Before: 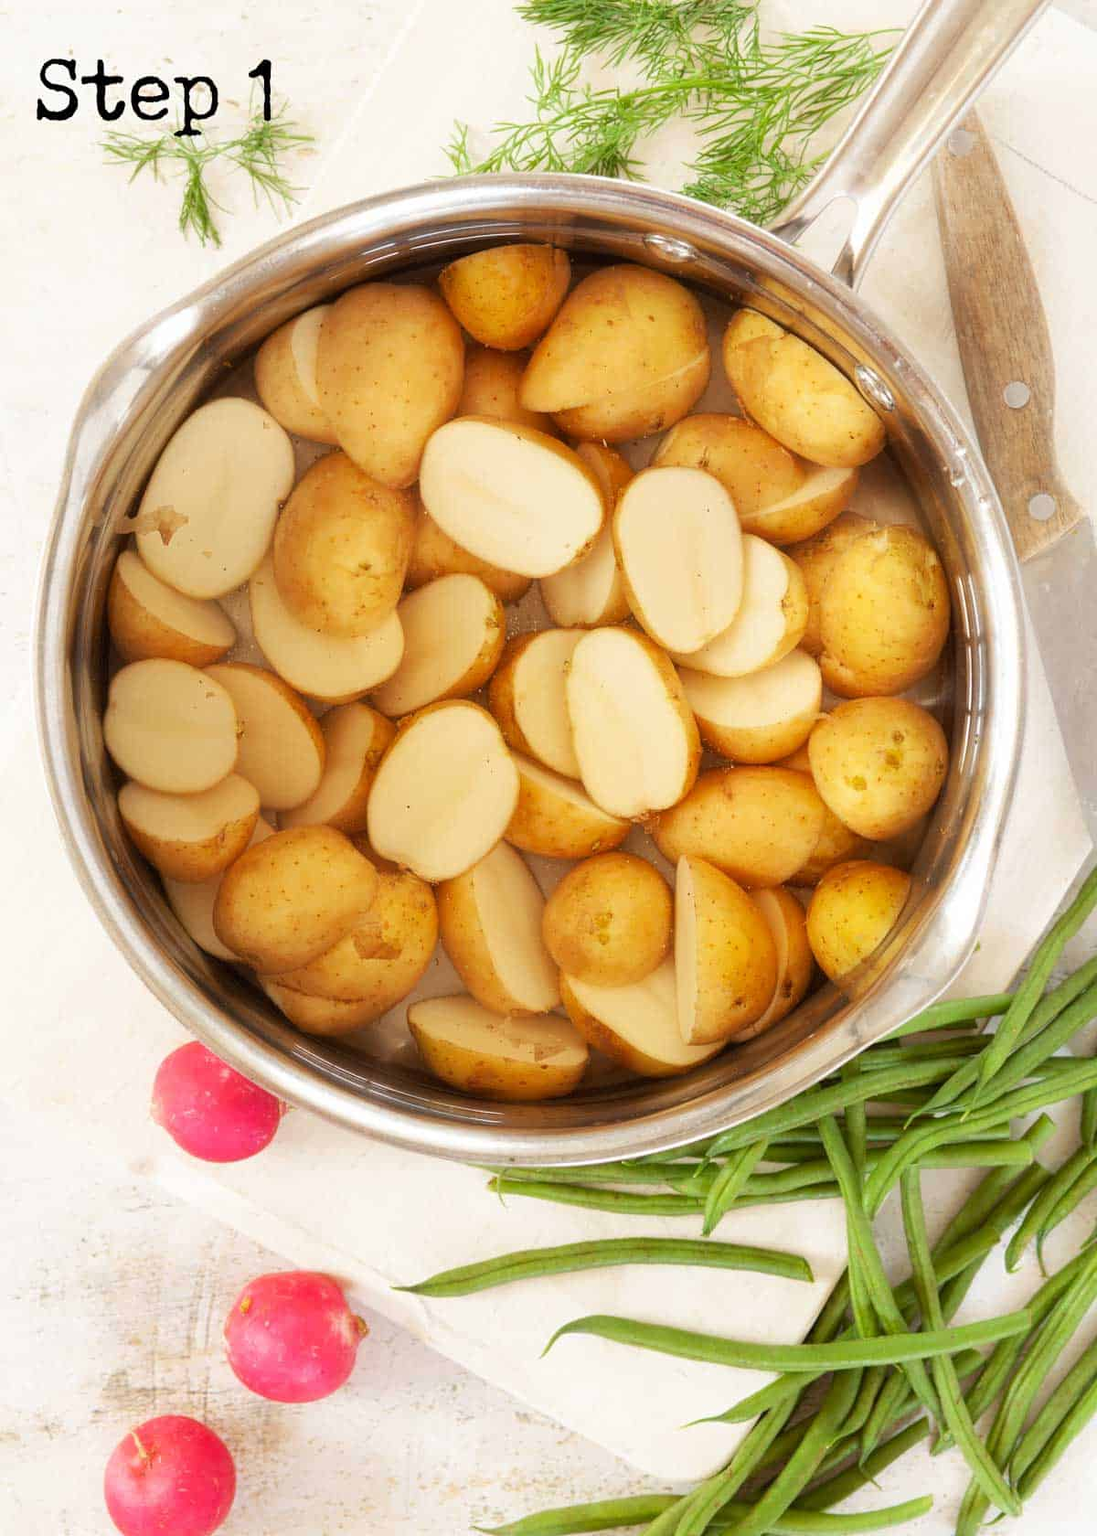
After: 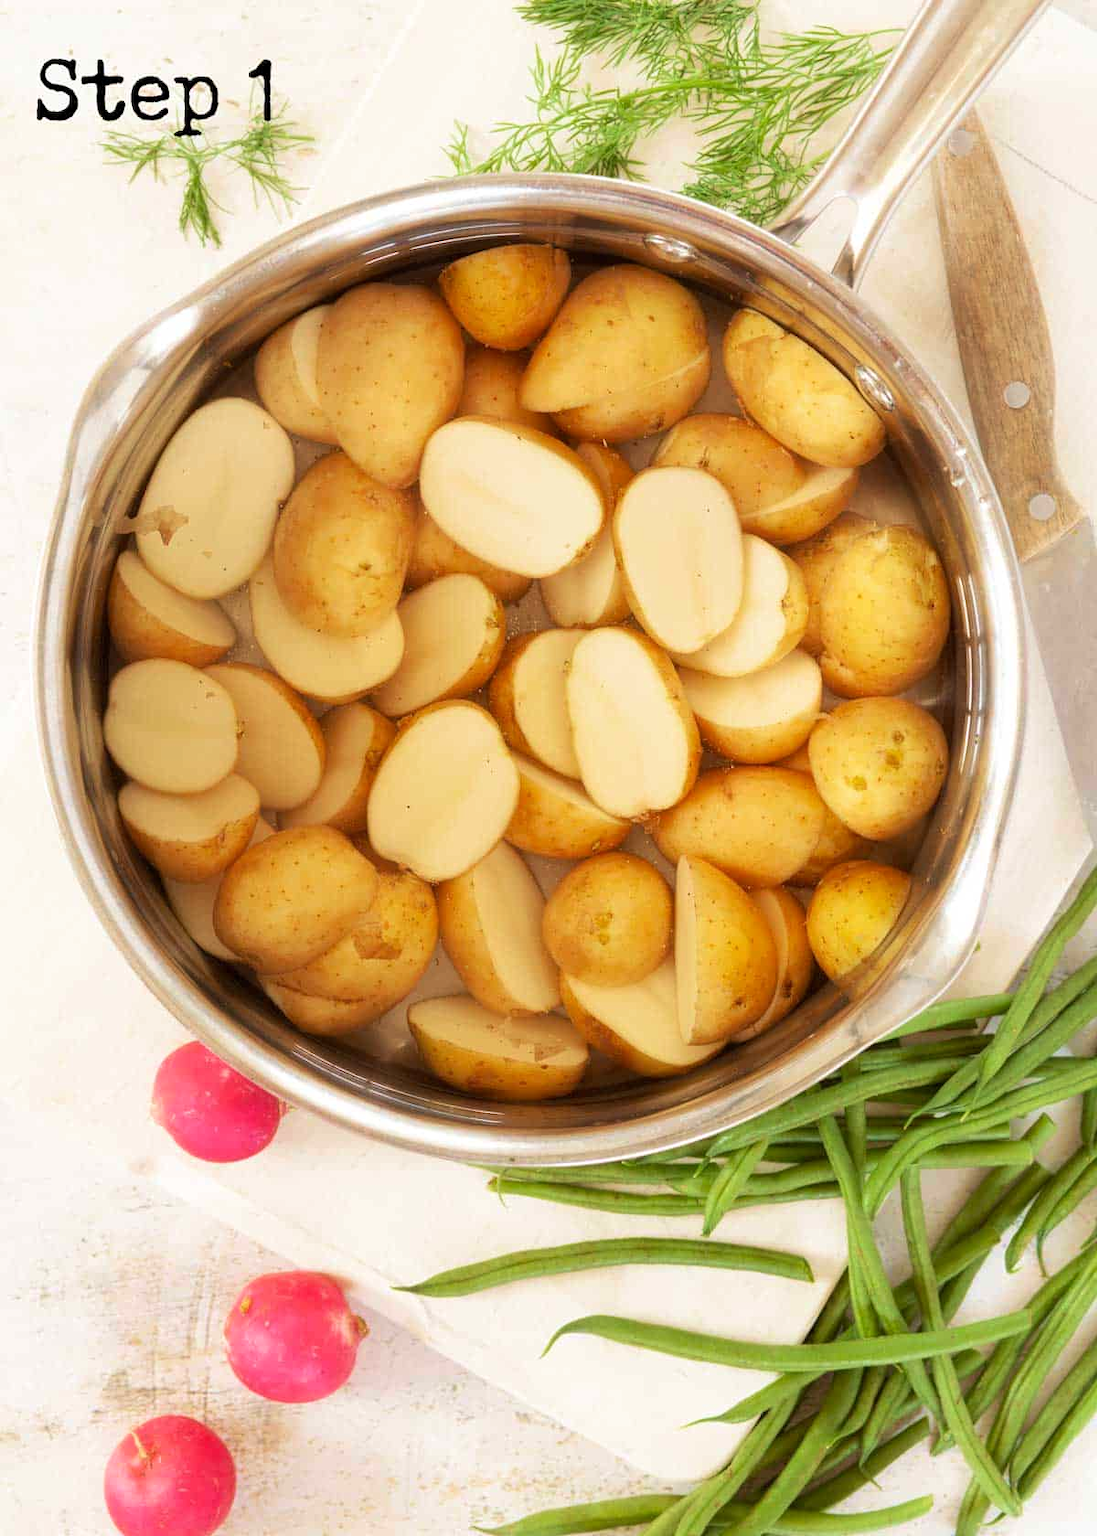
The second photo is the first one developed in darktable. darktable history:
velvia: on, module defaults
exposure: black level correction 0.001, exposure 0.014 EV, compensate highlight preservation false
